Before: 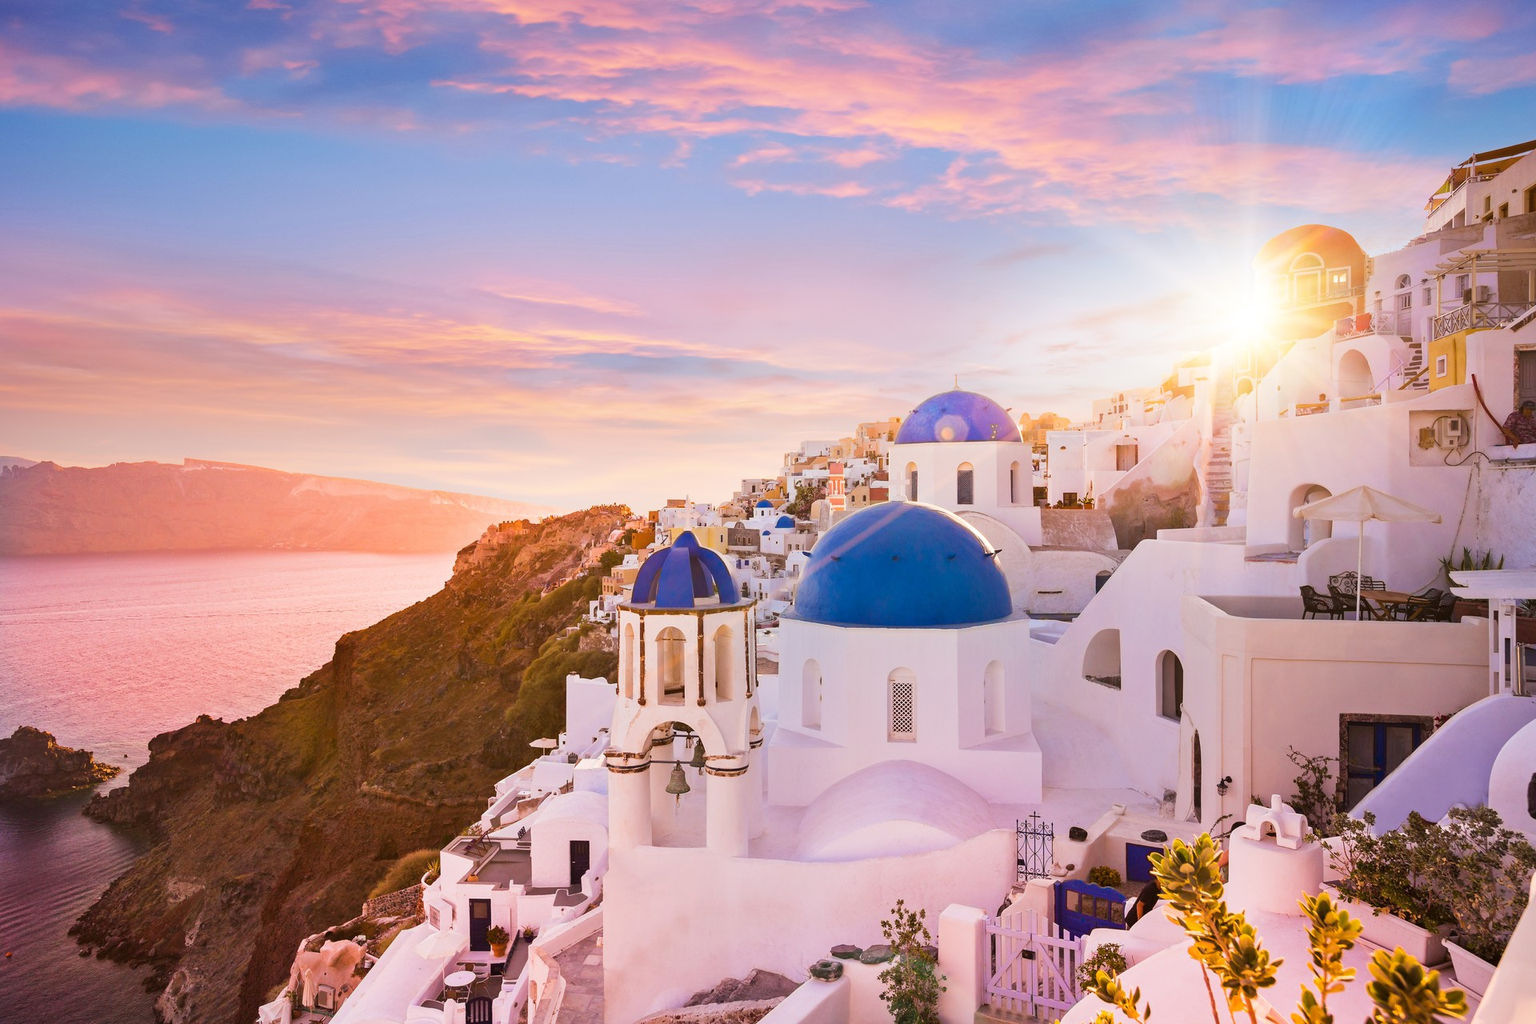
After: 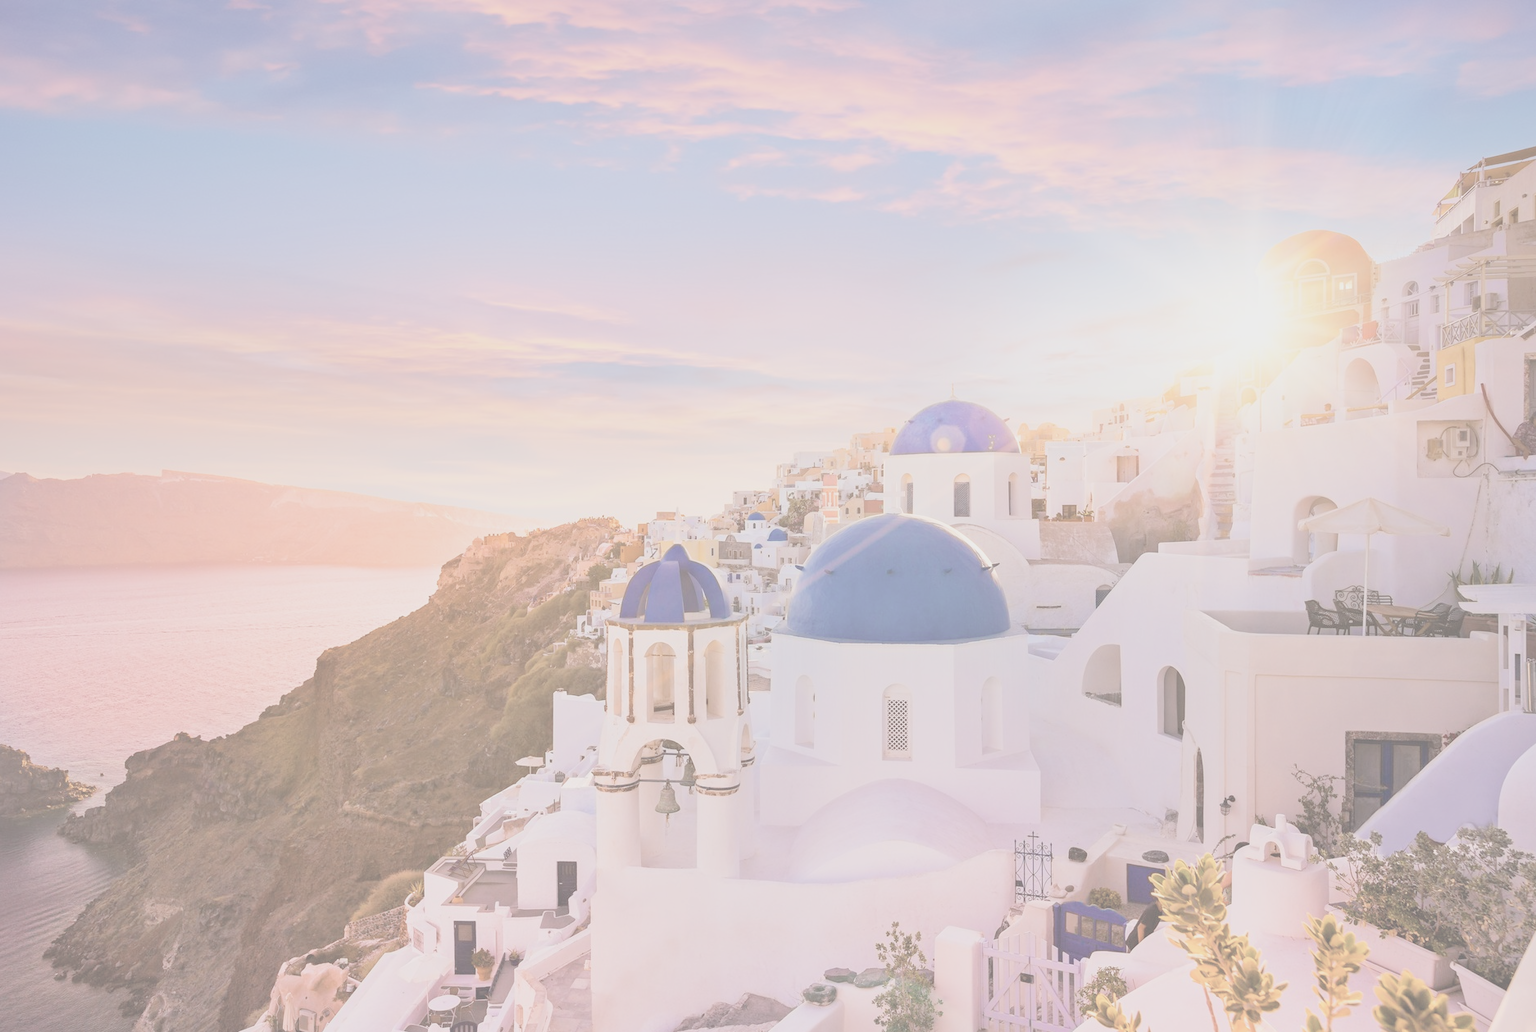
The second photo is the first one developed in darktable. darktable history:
velvia: strength 45.62%
crop and rotate: left 1.724%, right 0.656%, bottom 1.548%
contrast brightness saturation: contrast -0.32, brightness 0.769, saturation -0.776
